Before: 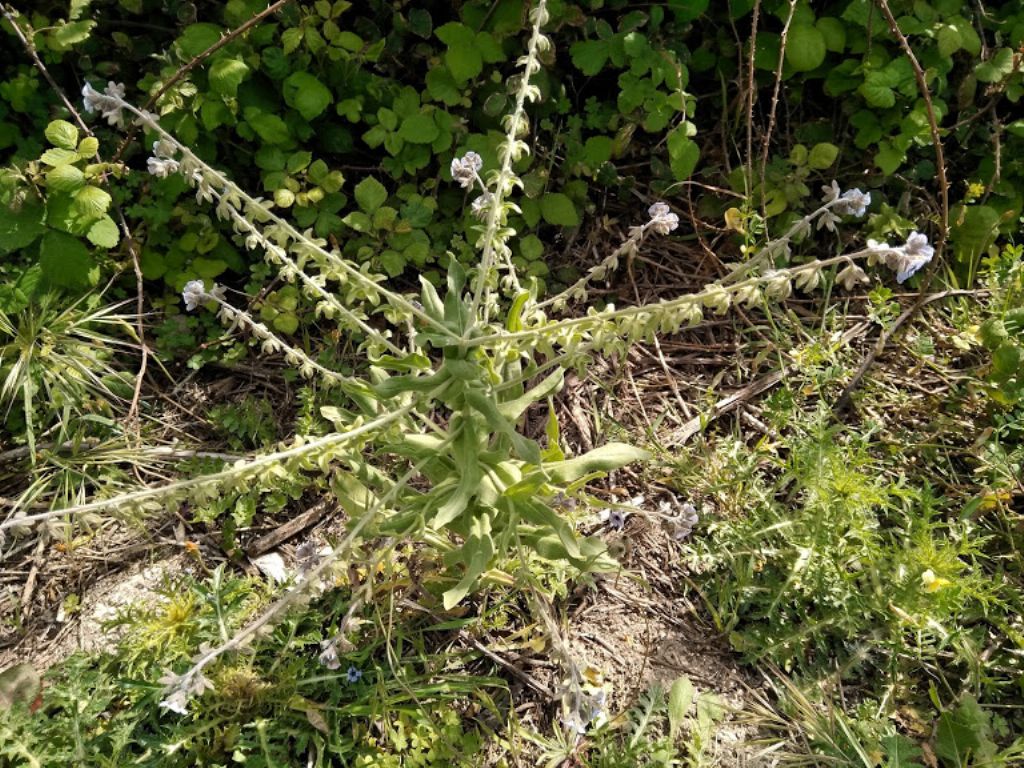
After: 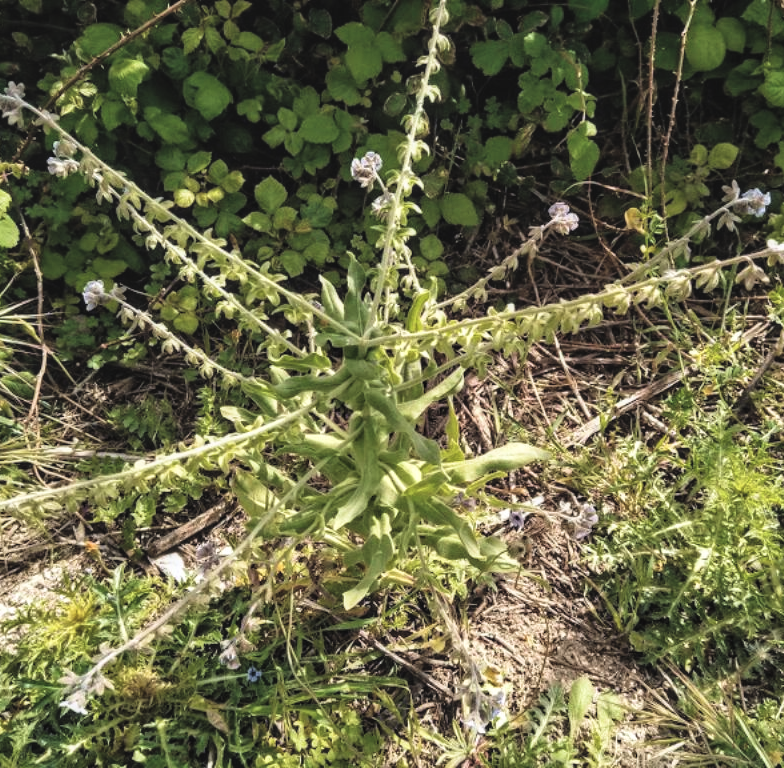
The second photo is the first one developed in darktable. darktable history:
crop: left 9.858%, right 12.457%
local contrast: on, module defaults
velvia: on, module defaults
haze removal: compatibility mode true, adaptive false
filmic rgb: black relative exposure -4.91 EV, white relative exposure 2.83 EV, hardness 3.71
exposure: black level correction -0.03, compensate highlight preservation false
